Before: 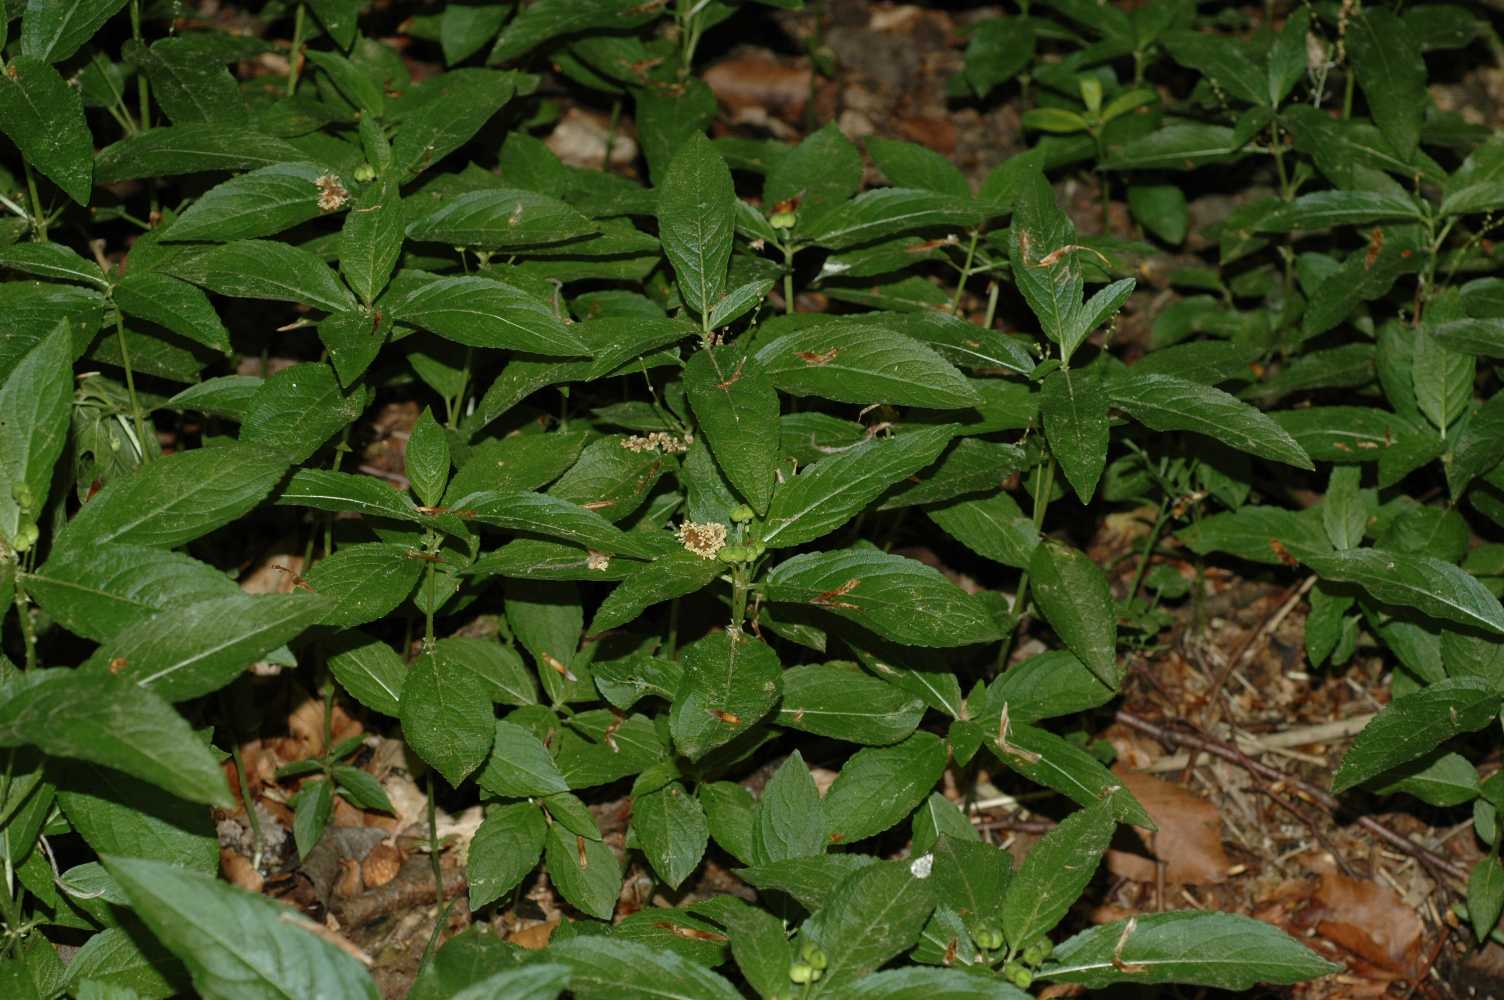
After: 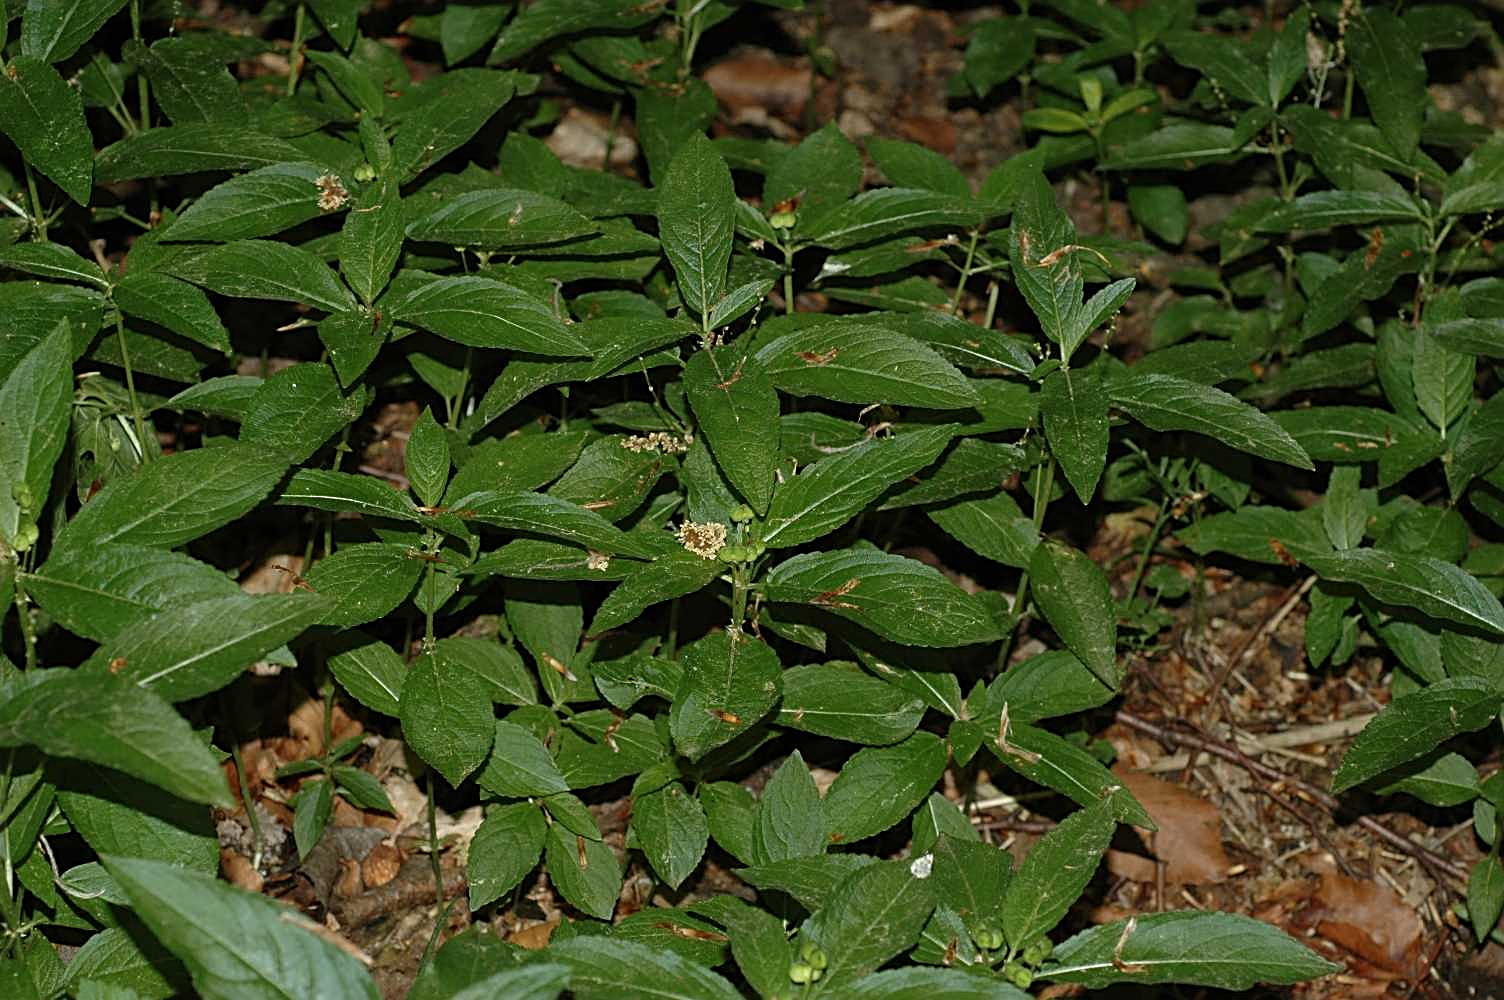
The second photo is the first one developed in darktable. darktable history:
sharpen: radius 2.532, amount 0.629
